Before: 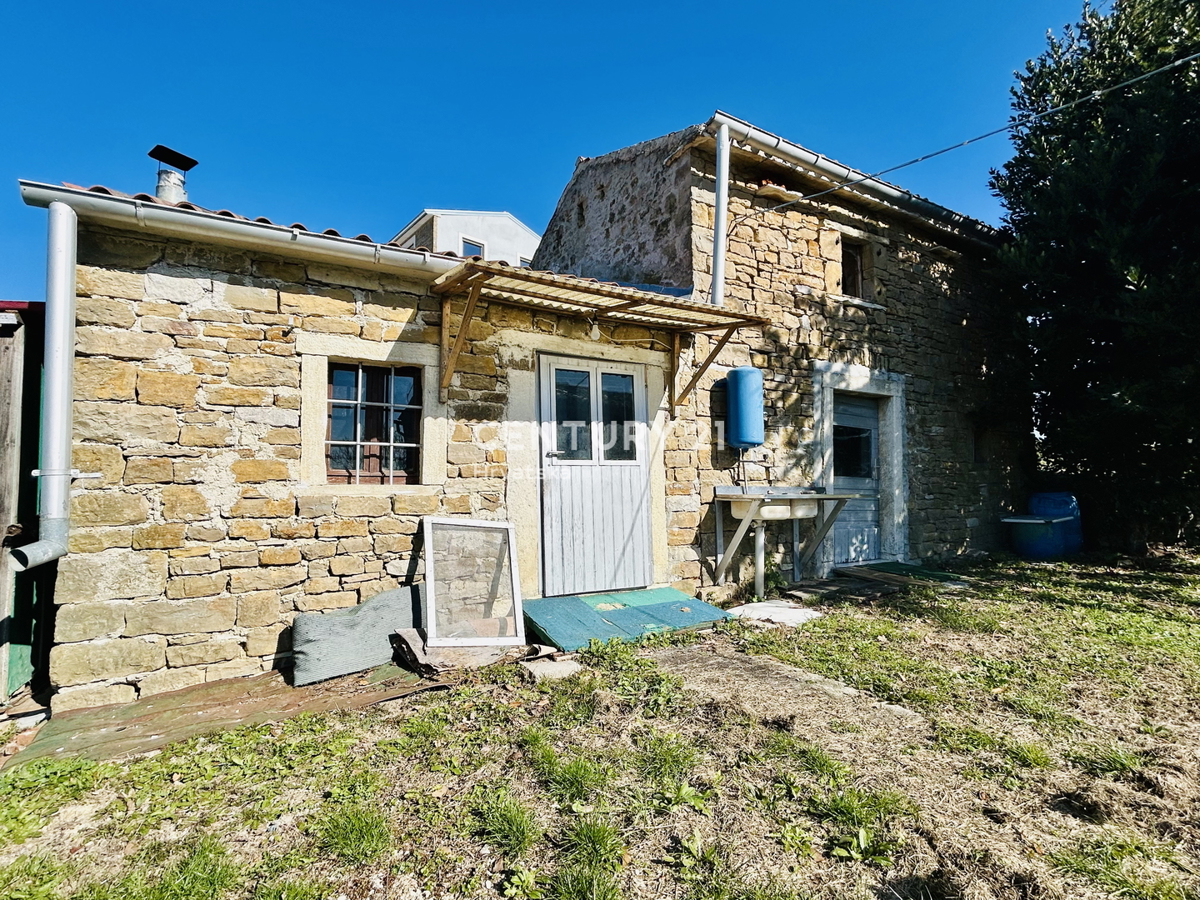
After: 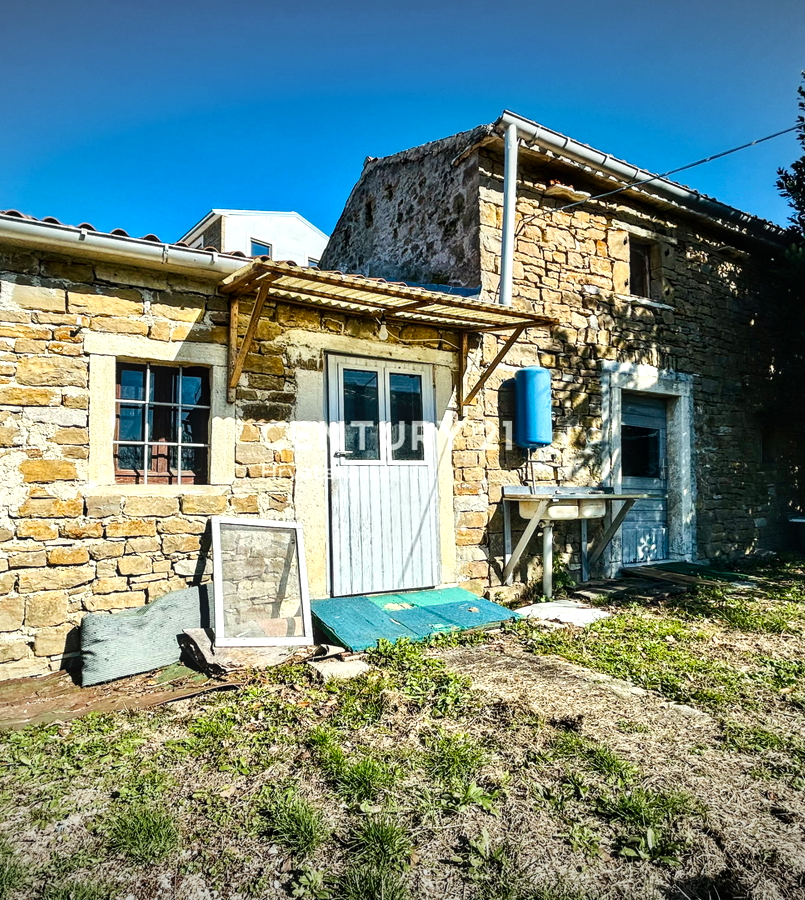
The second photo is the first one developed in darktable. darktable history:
local contrast: detail 130%
exposure: exposure -0.014 EV, compensate highlight preservation false
crop and rotate: left 17.695%, right 15.203%
contrast brightness saturation: contrast 0.146, brightness -0.015, saturation 0.103
tone equalizer: -8 EV -0.426 EV, -7 EV -0.356 EV, -6 EV -0.301 EV, -5 EV -0.233 EV, -3 EV 0.239 EV, -2 EV 0.315 EV, -1 EV 0.404 EV, +0 EV 0.395 EV, edges refinement/feathering 500, mask exposure compensation -1.57 EV, preserve details no
vignetting: fall-off start 98.03%, fall-off radius 101.31%, brightness -0.575, width/height ratio 1.427
color correction: highlights a* -2.7, highlights b* 2.55
shadows and highlights: shadows 25.52, highlights -24.26
